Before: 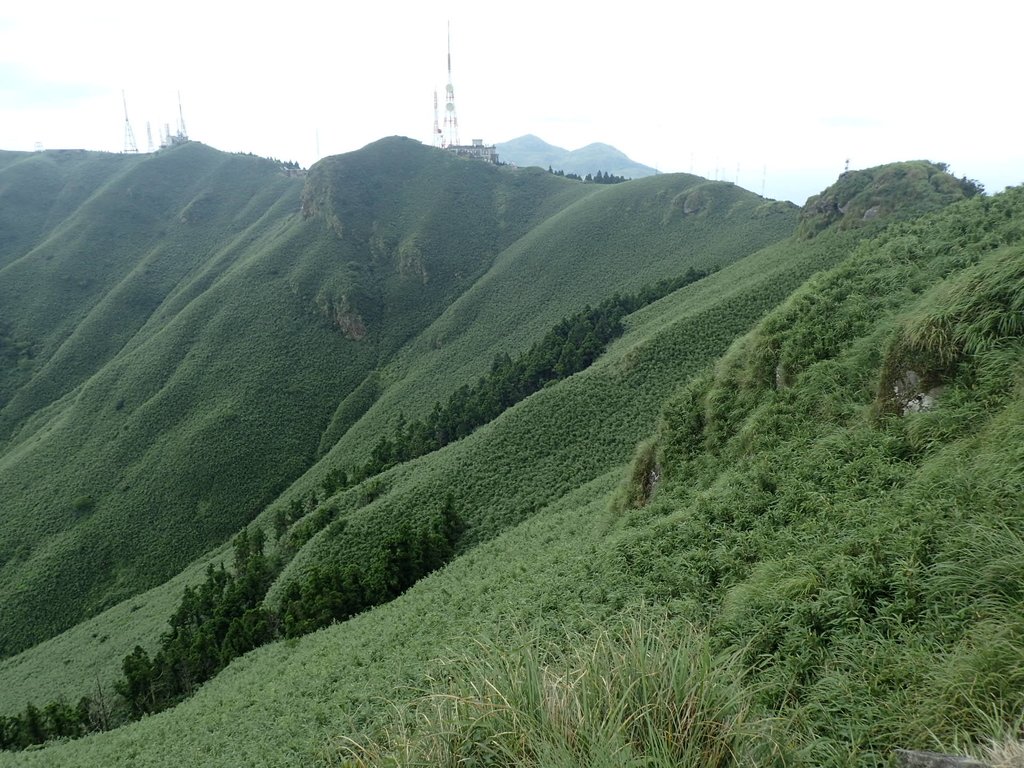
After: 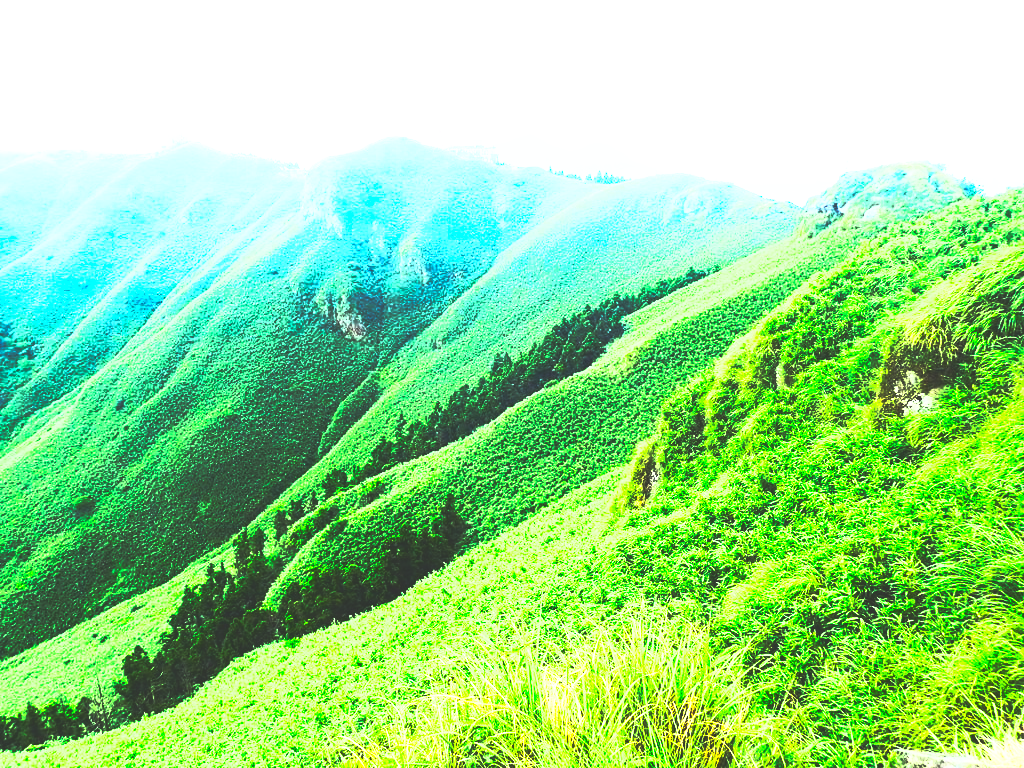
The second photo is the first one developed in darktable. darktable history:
contrast brightness saturation: contrast 0.996, brightness 0.993, saturation 0.997
tone equalizer: -8 EV -0.715 EV, -7 EV -0.679 EV, -6 EV -0.609 EV, -5 EV -0.379 EV, -3 EV 0.379 EV, -2 EV 0.6 EV, -1 EV 0.69 EV, +0 EV 0.769 EV
base curve: curves: ch0 [(0, 0.015) (0.085, 0.116) (0.134, 0.298) (0.19, 0.545) (0.296, 0.764) (0.599, 0.982) (1, 1)], preserve colors none
